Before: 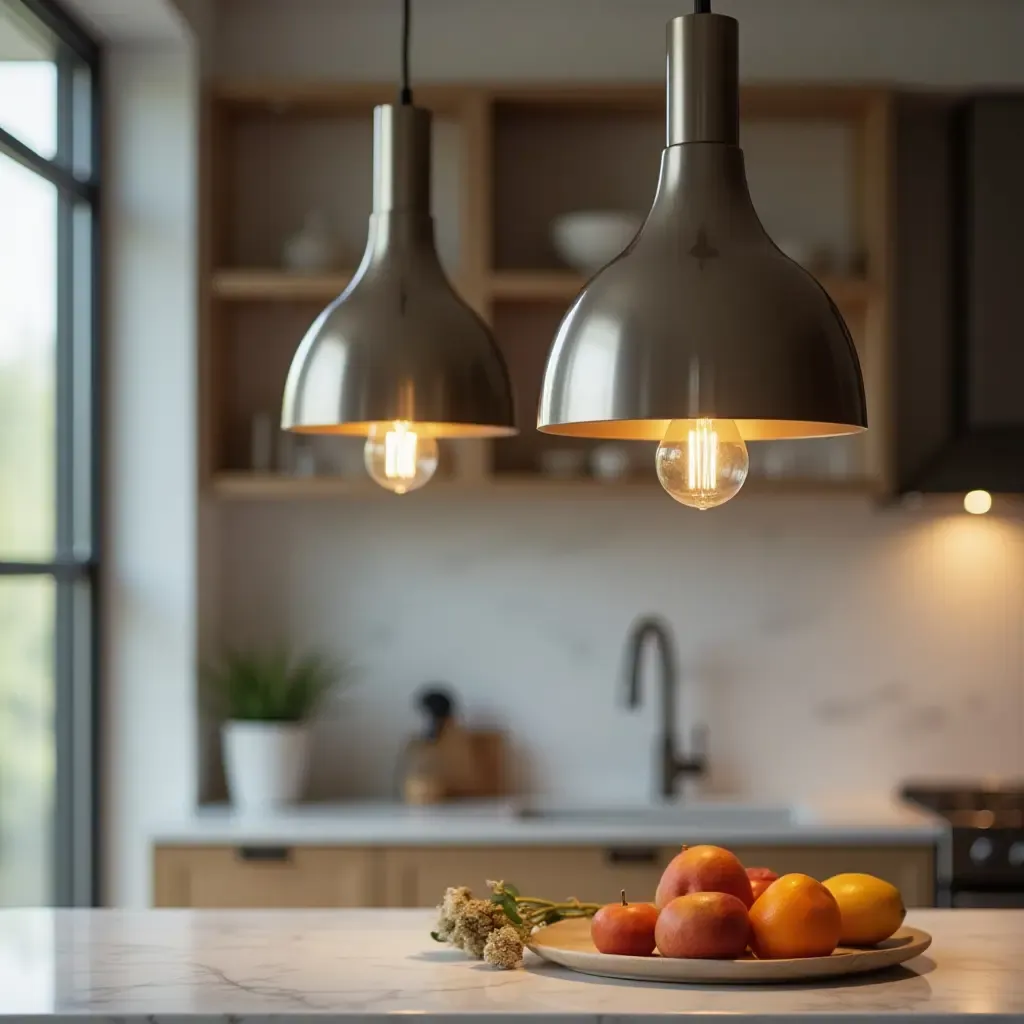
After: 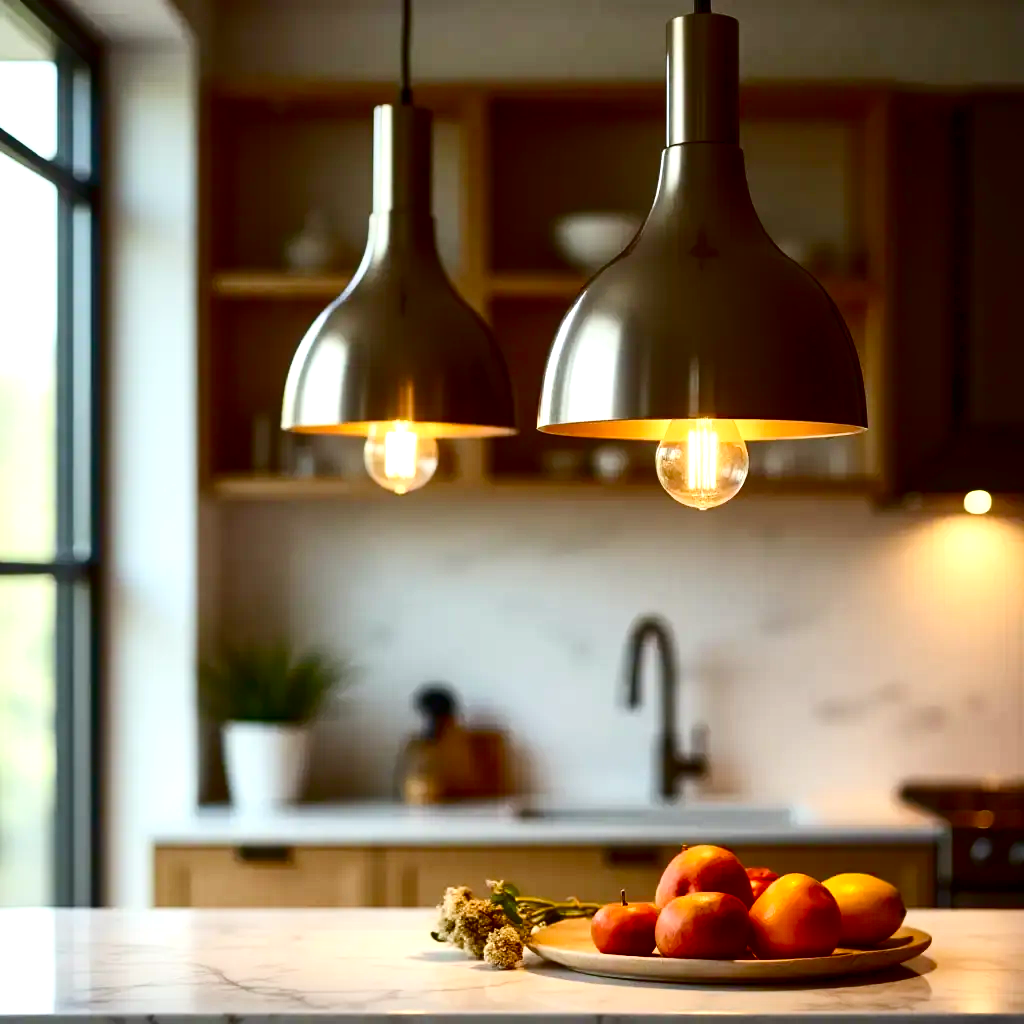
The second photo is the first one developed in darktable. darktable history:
exposure: black level correction 0, exposure 0.69 EV, compensate highlight preservation false
color balance rgb: power › chroma 0.664%, power › hue 60°, perceptual saturation grading › global saturation 20%, perceptual saturation grading › highlights -25.753%, perceptual saturation grading › shadows 49.675%, global vibrance 20%
local contrast: mode bilateral grid, contrast 11, coarseness 24, detail 112%, midtone range 0.2
contrast brightness saturation: contrast 0.239, brightness -0.231, saturation 0.137
